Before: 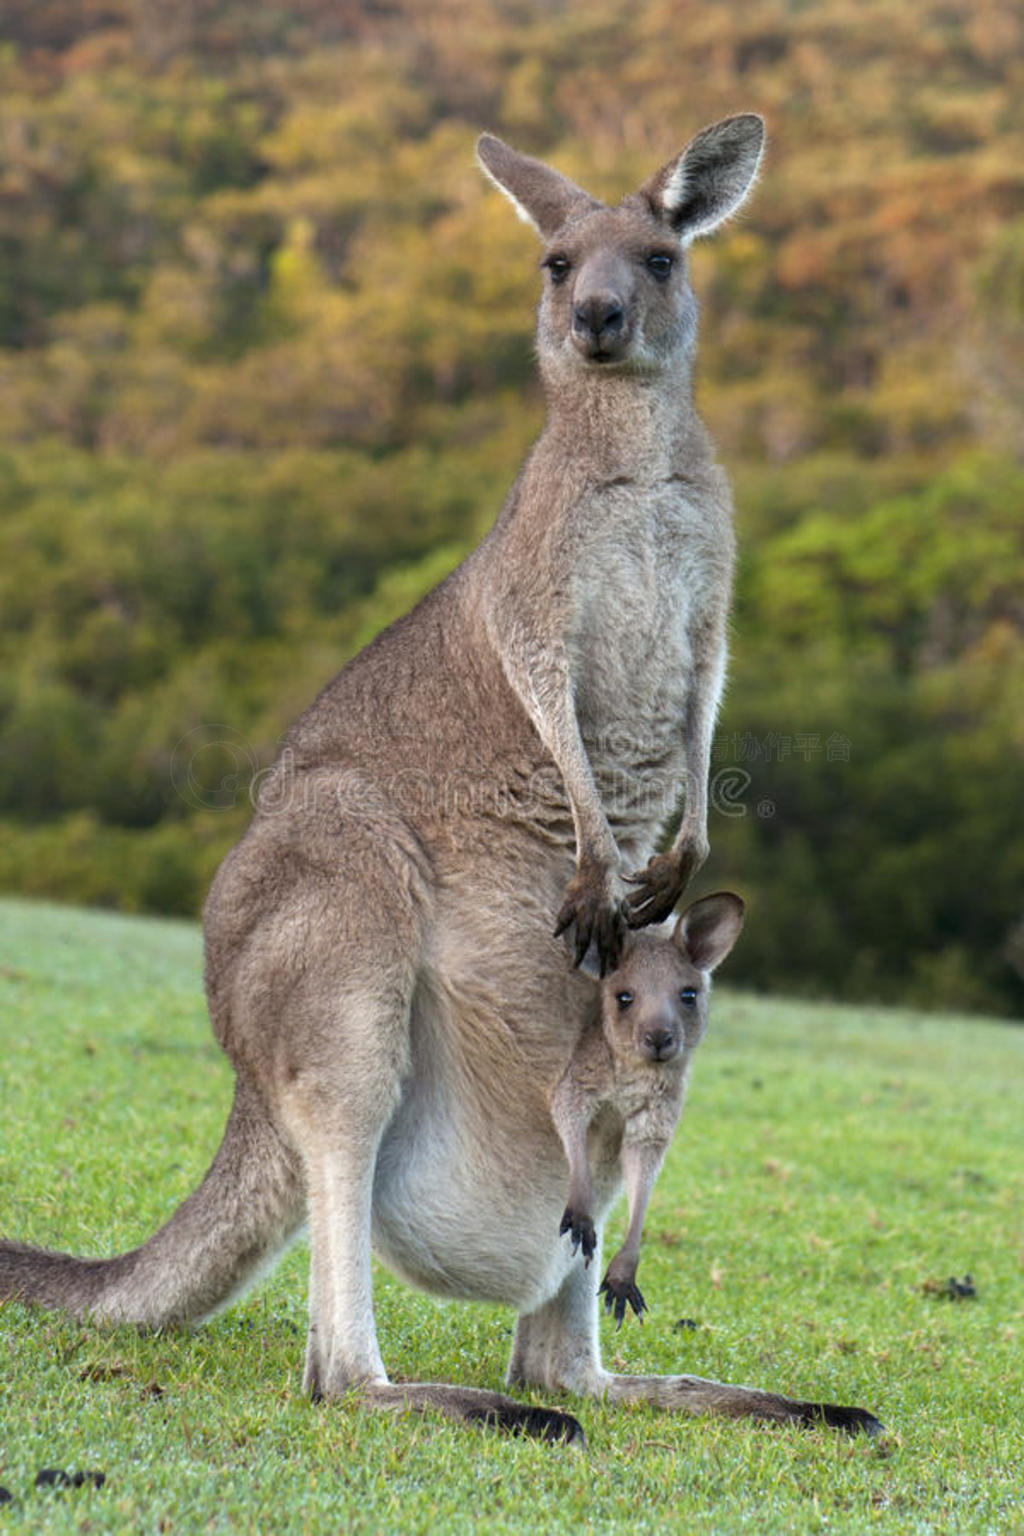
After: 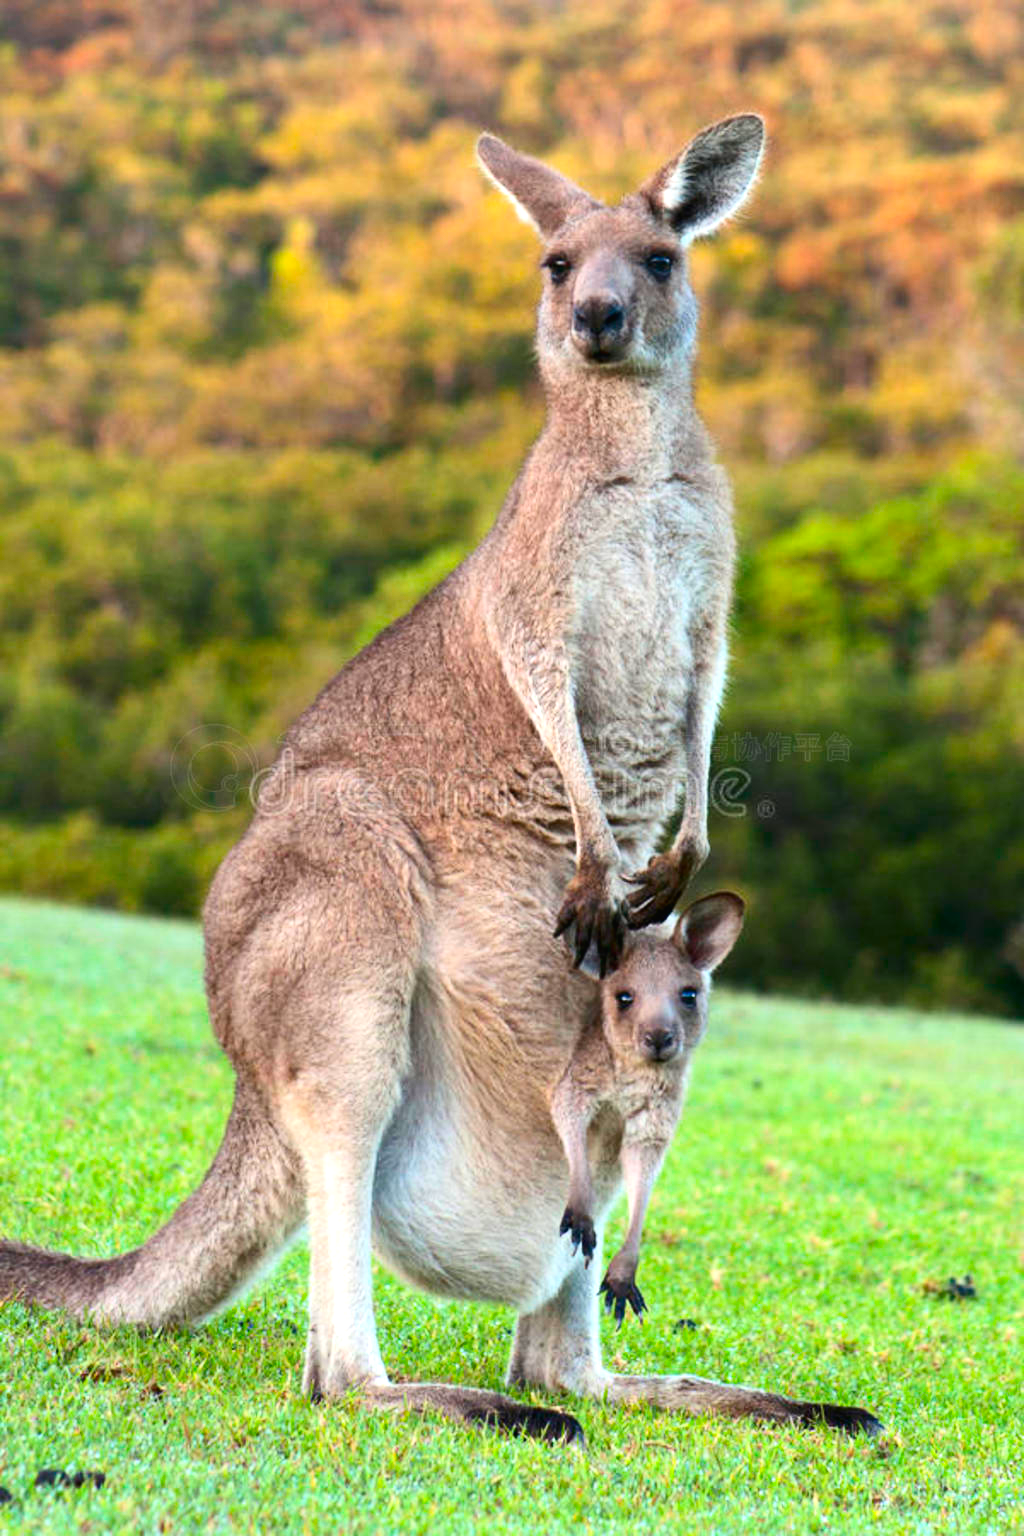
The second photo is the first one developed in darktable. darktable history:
contrast brightness saturation: contrast 0.173, saturation 0.306
exposure: black level correction -0.002, exposure 0.543 EV, compensate exposure bias true, compensate highlight preservation false
